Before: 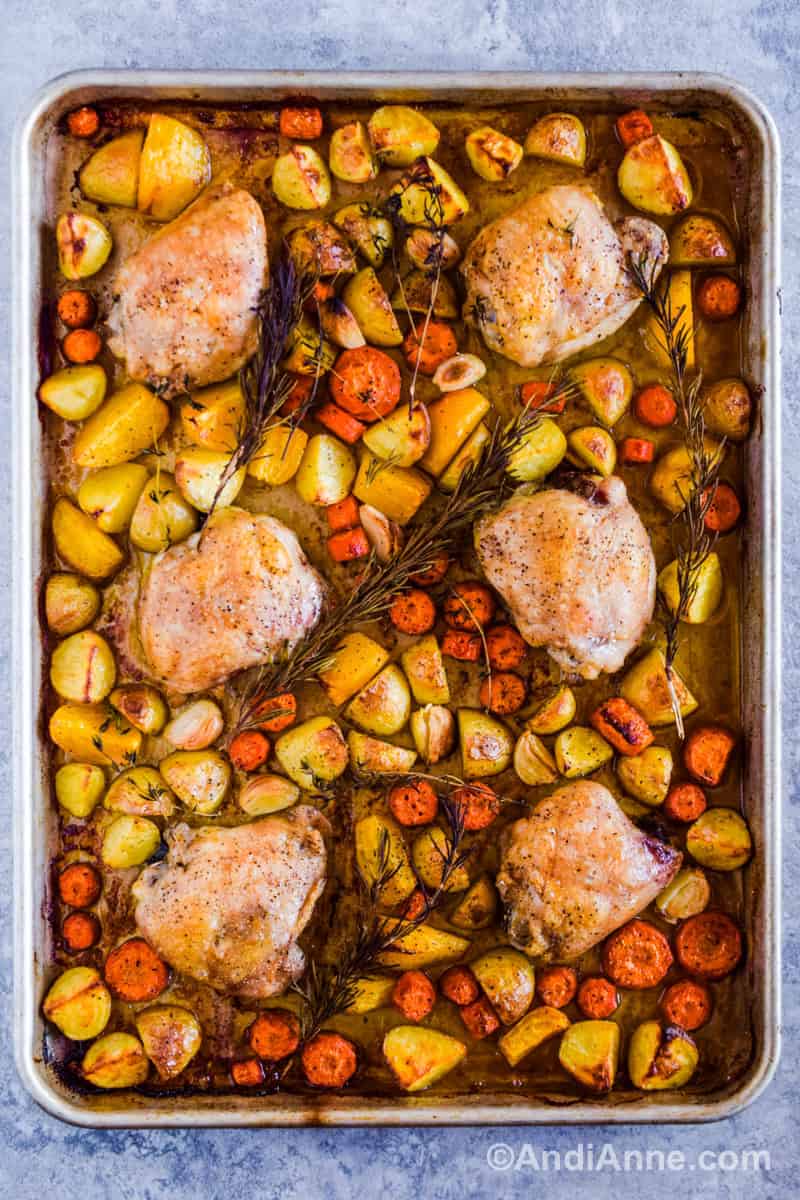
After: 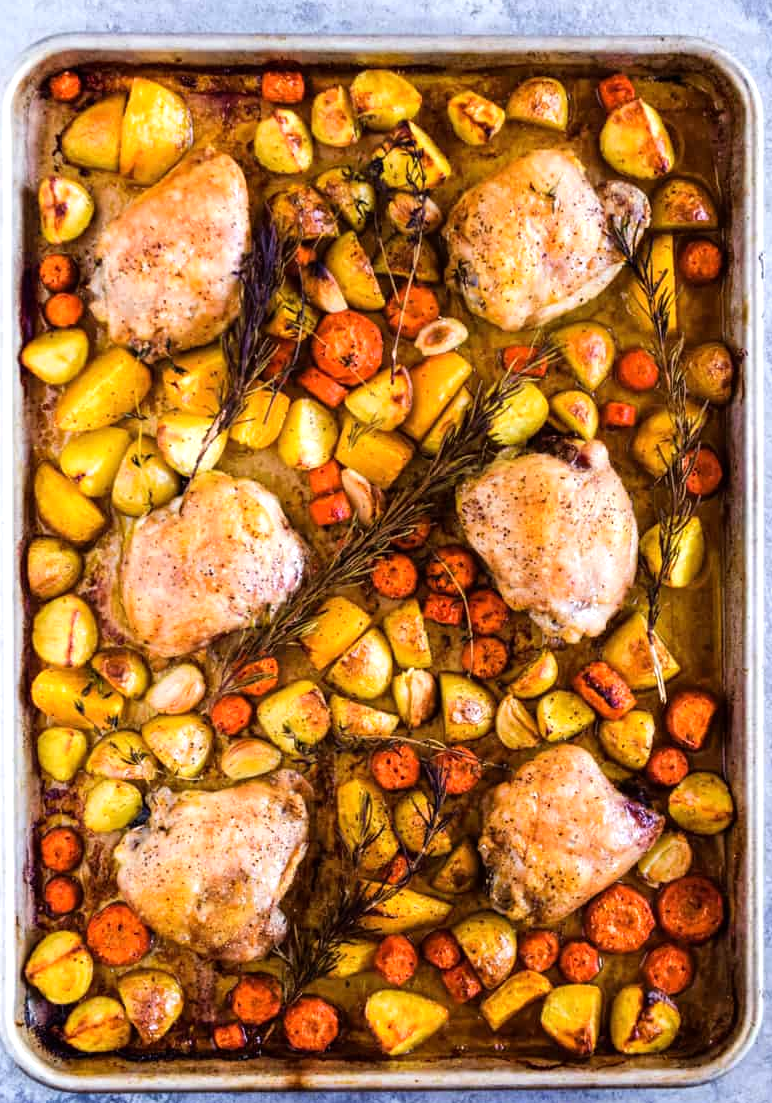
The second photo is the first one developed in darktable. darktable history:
crop: left 2.277%, top 3.044%, right 1.177%, bottom 4.972%
tone equalizer: -8 EV -0.385 EV, -7 EV -0.425 EV, -6 EV -0.309 EV, -5 EV -0.22 EV, -3 EV 0.215 EV, -2 EV 0.324 EV, -1 EV 0.382 EV, +0 EV 0.398 EV
